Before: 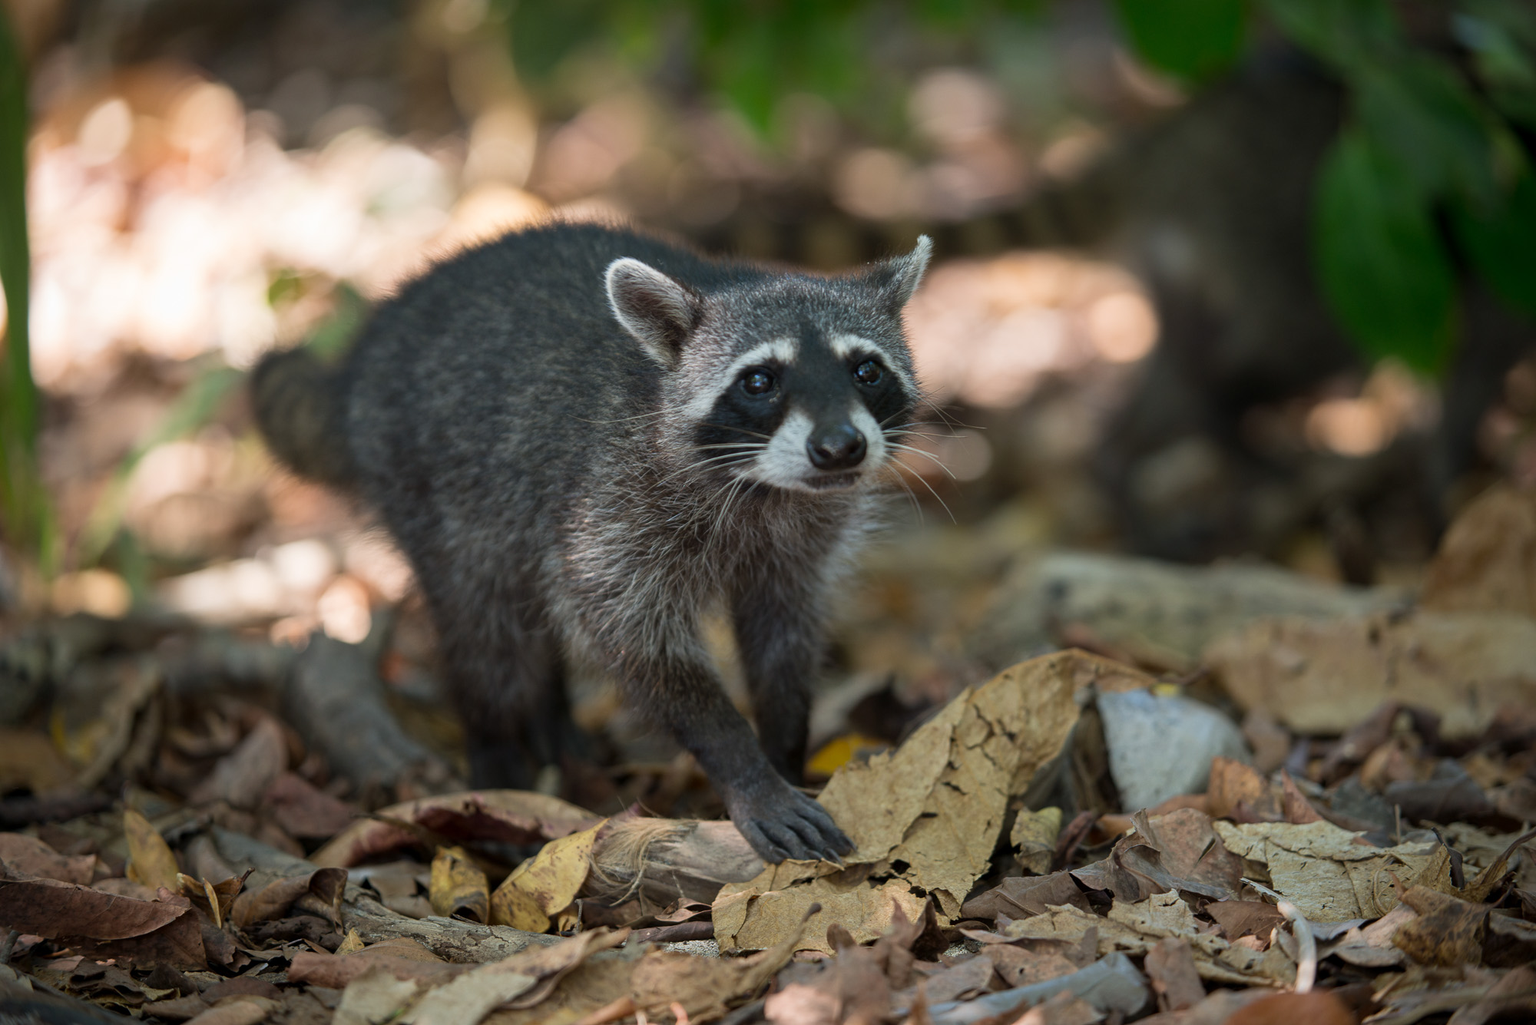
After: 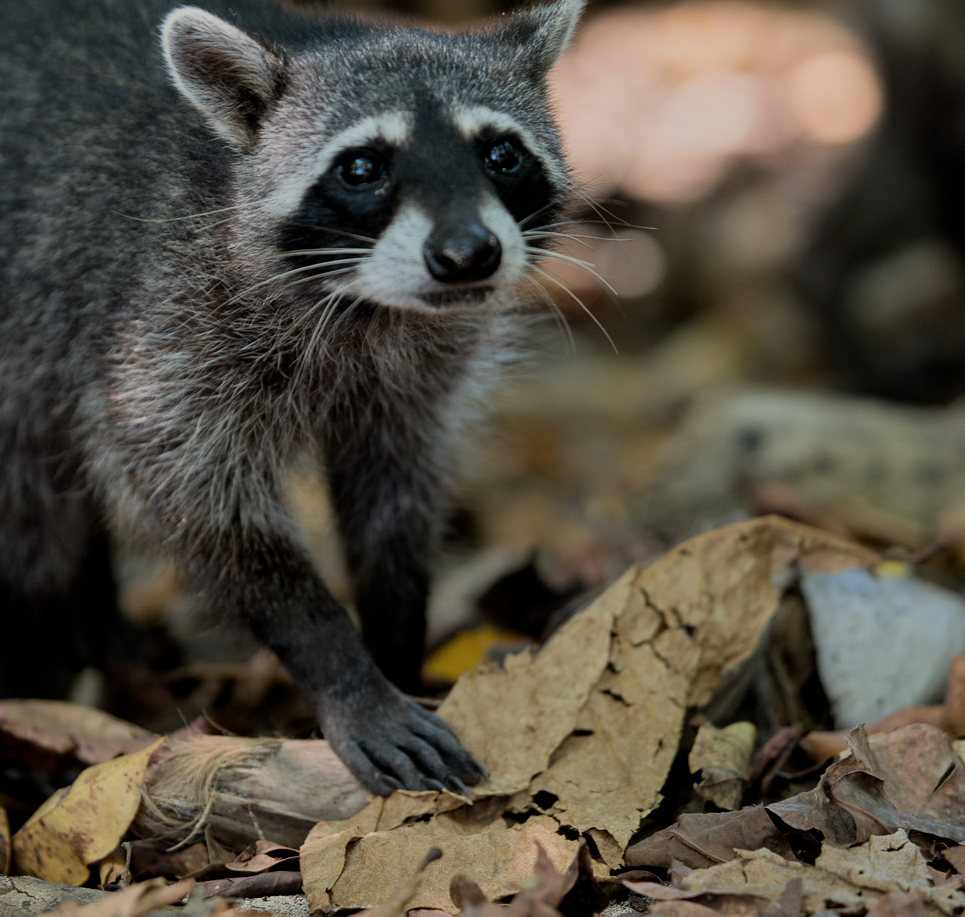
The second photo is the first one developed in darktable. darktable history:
crop: left 31.379%, top 24.658%, right 20.326%, bottom 6.628%
filmic rgb: black relative exposure -7.65 EV, white relative exposure 4.56 EV, hardness 3.61, color science v6 (2022)
contrast brightness saturation: saturation -0.05
exposure: black level correction 0.005, exposure 0.001 EV, compensate highlight preservation false
